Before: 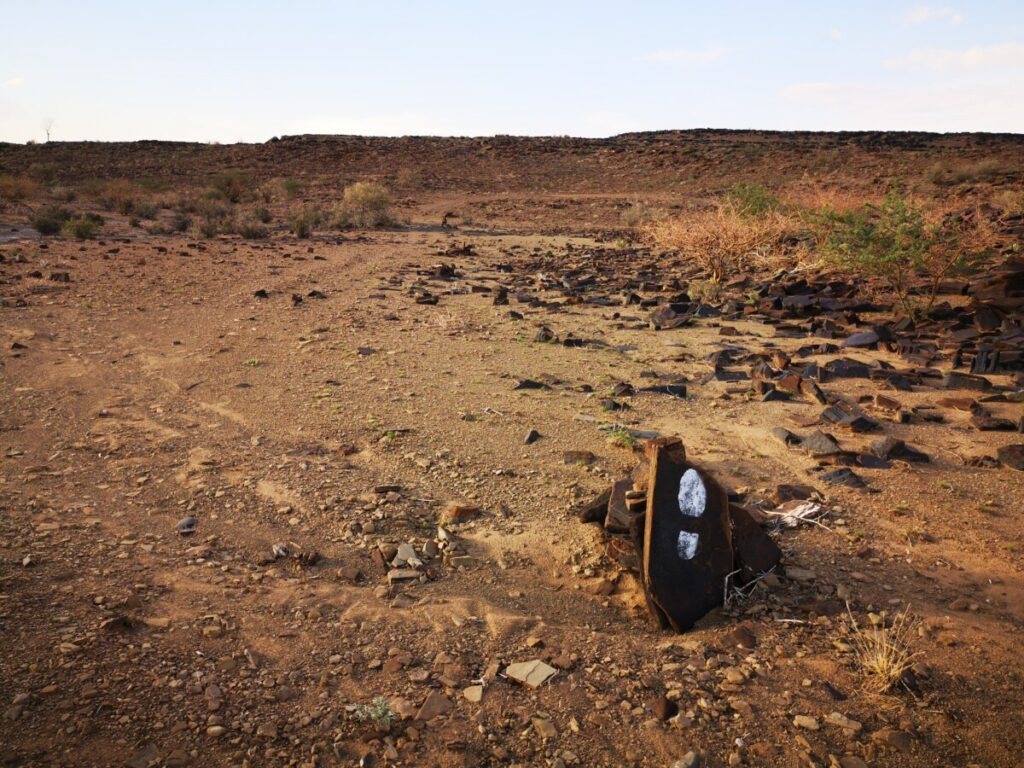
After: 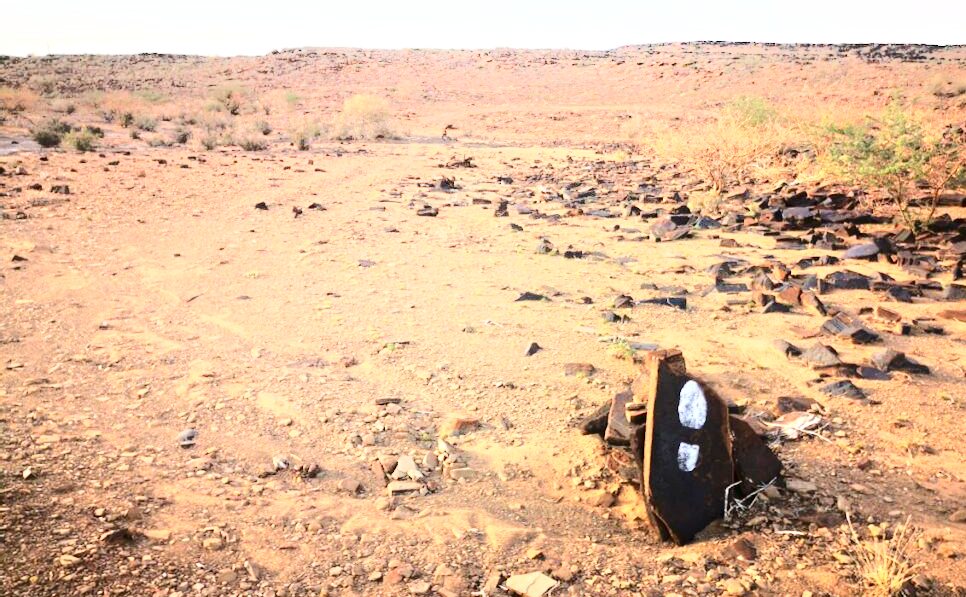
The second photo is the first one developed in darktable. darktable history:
crop and rotate: angle 0.039°, top 11.588%, right 5.71%, bottom 10.709%
contrast brightness saturation: contrast 0.296
shadows and highlights: shadows -21.73, highlights 98.52, soften with gaussian
tone equalizer: -8 EV 1.97 EV, -7 EV 1.97 EV, -6 EV 1.98 EV, -5 EV 1.99 EV, -4 EV 1.96 EV, -3 EV 1.5 EV, -2 EV 0.988 EV, -1 EV 0.525 EV, mask exposure compensation -0.496 EV
